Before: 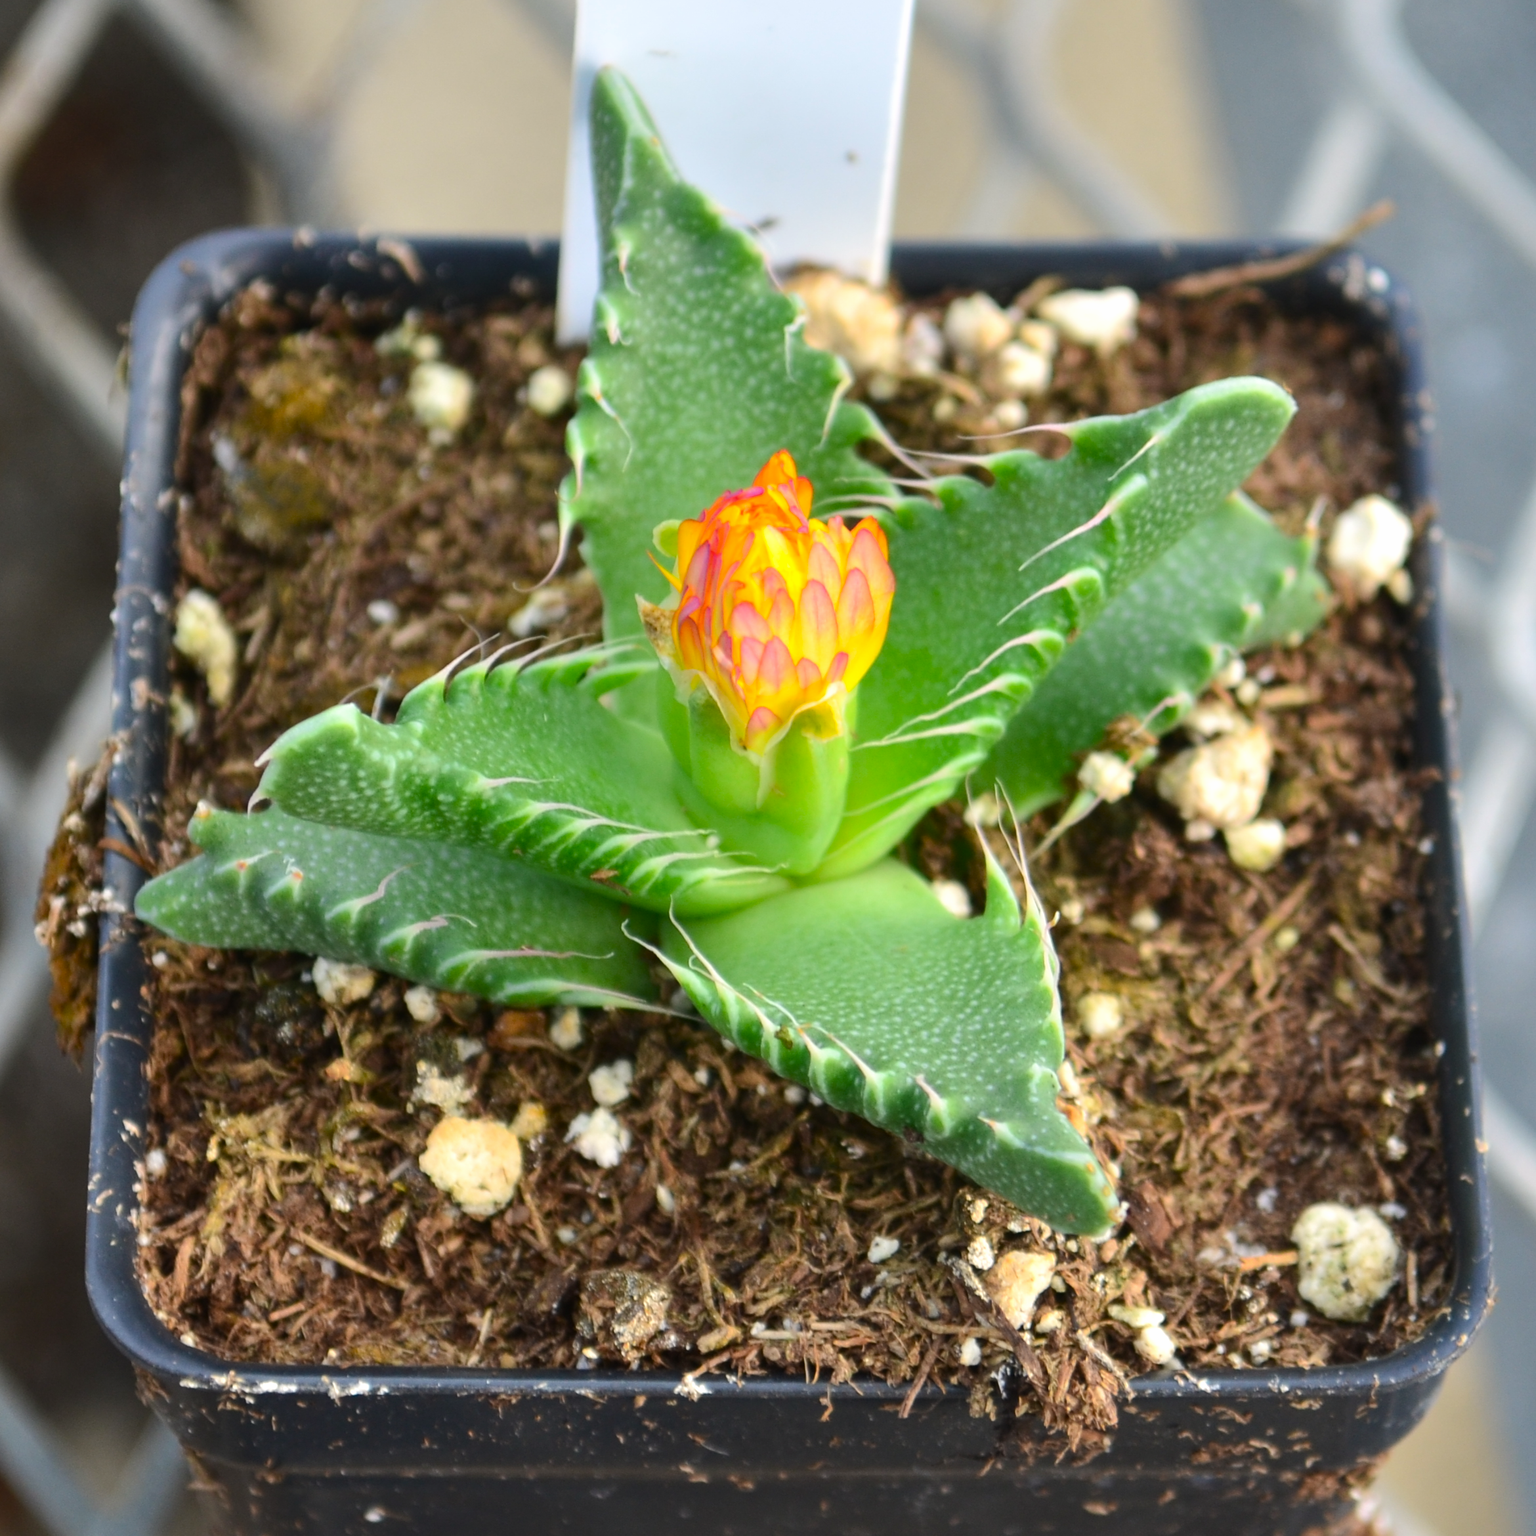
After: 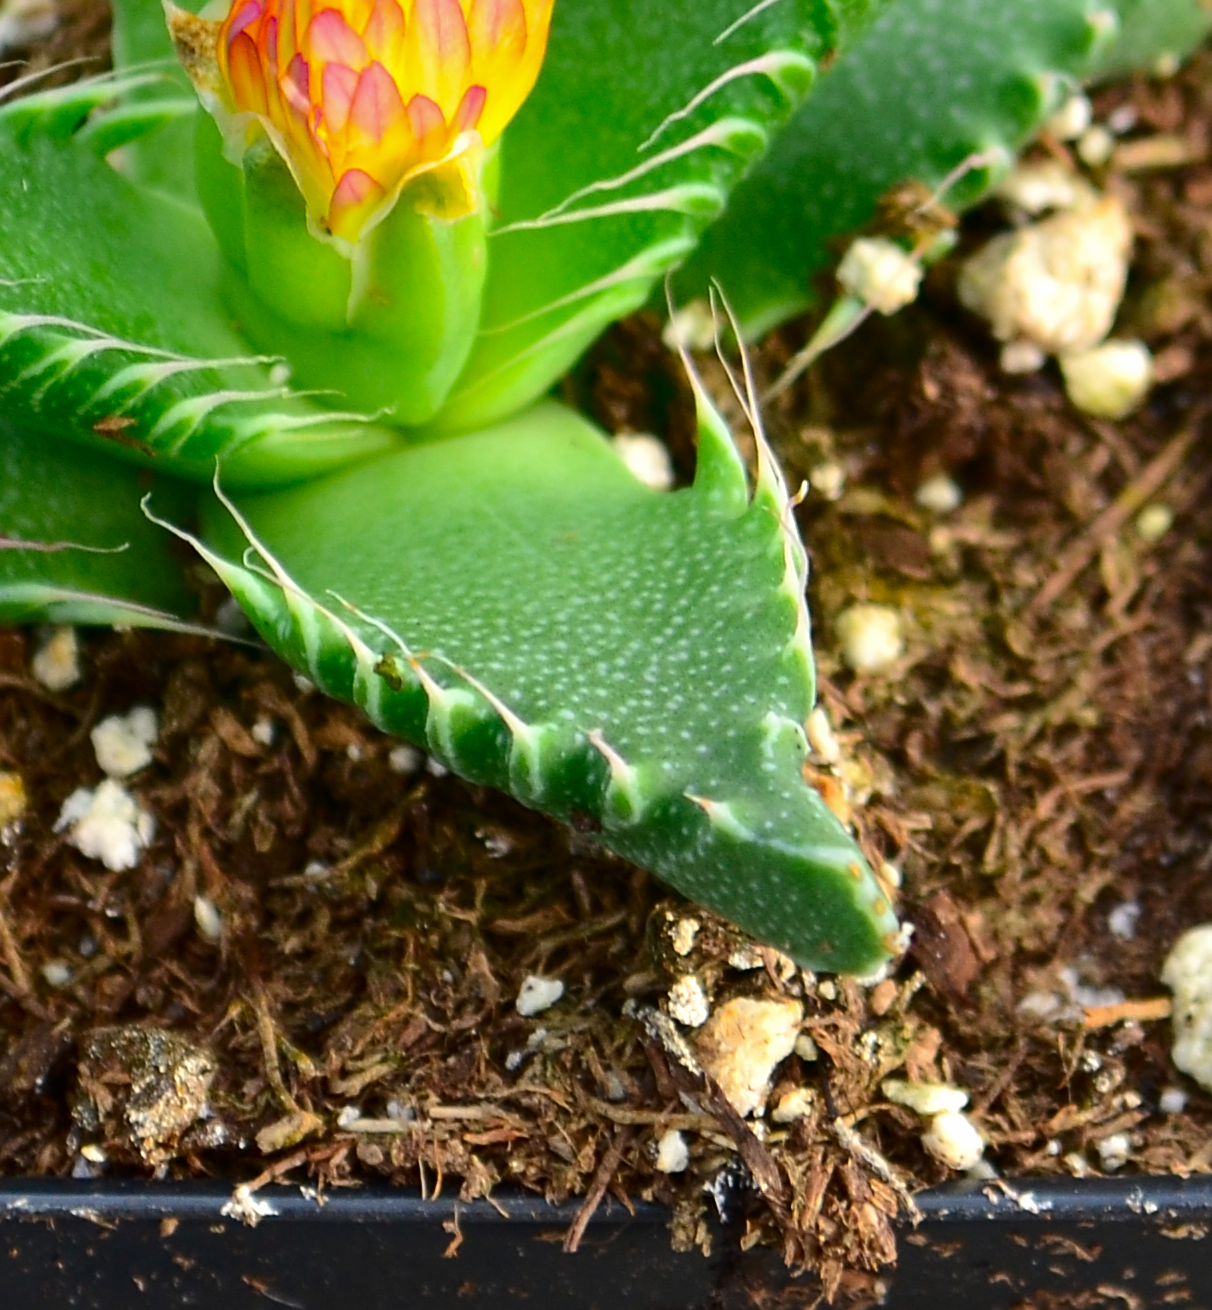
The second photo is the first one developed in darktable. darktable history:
contrast brightness saturation: contrast 0.07, brightness -0.14, saturation 0.11
crop: left 34.479%, top 38.822%, right 13.718%, bottom 5.172%
sharpen: on, module defaults
